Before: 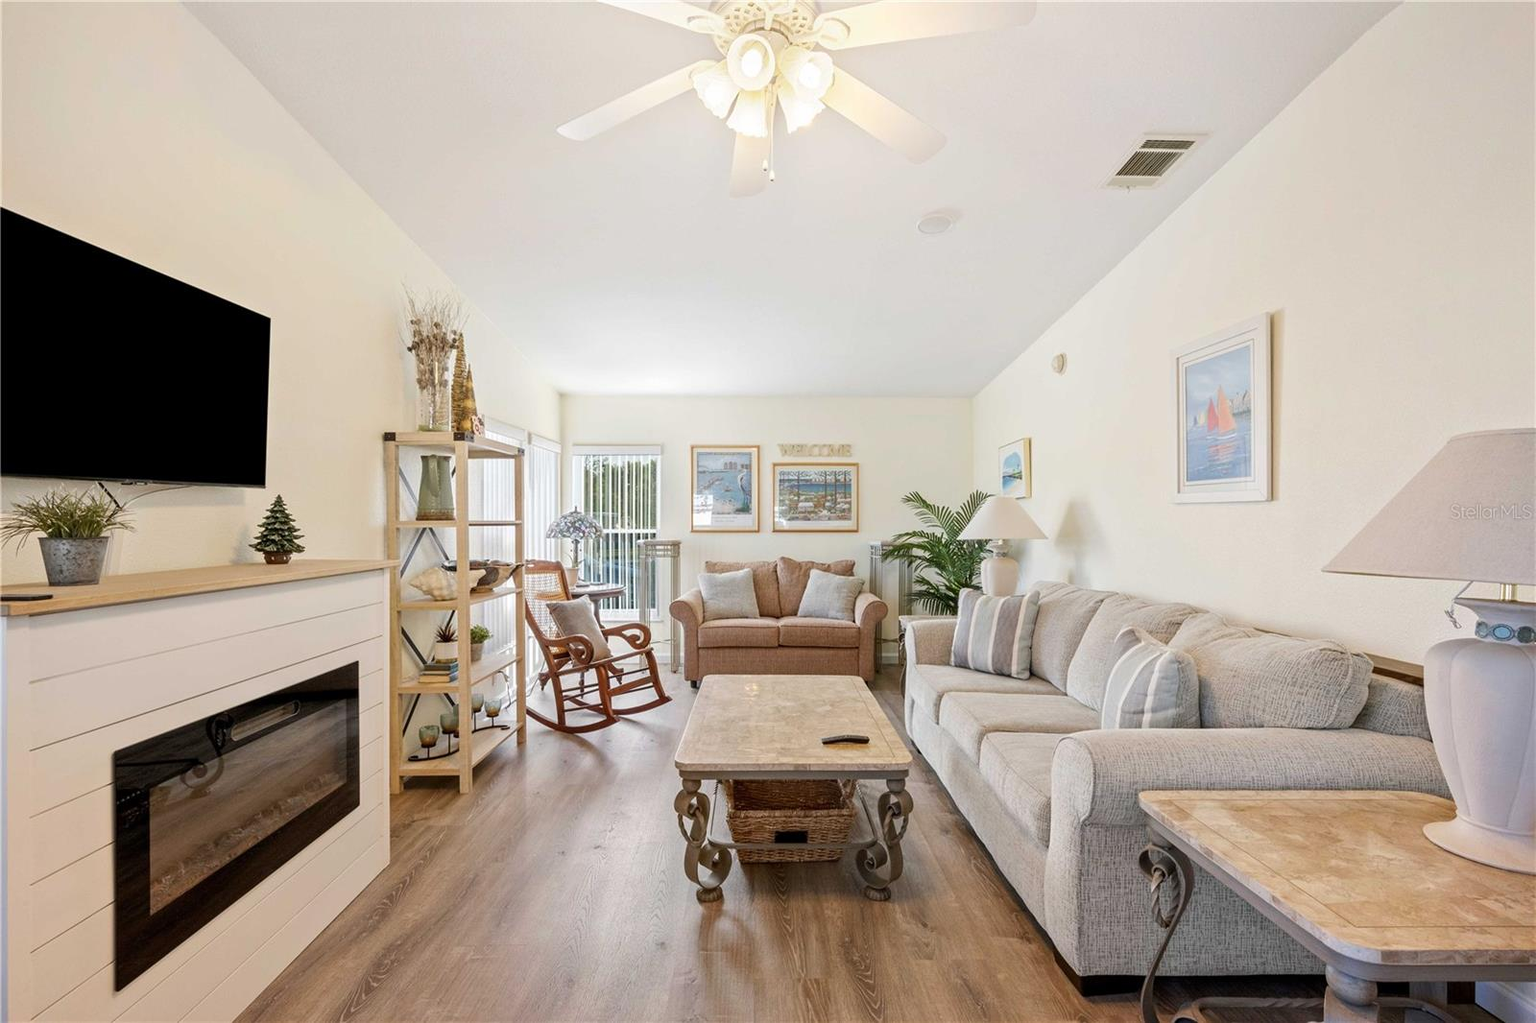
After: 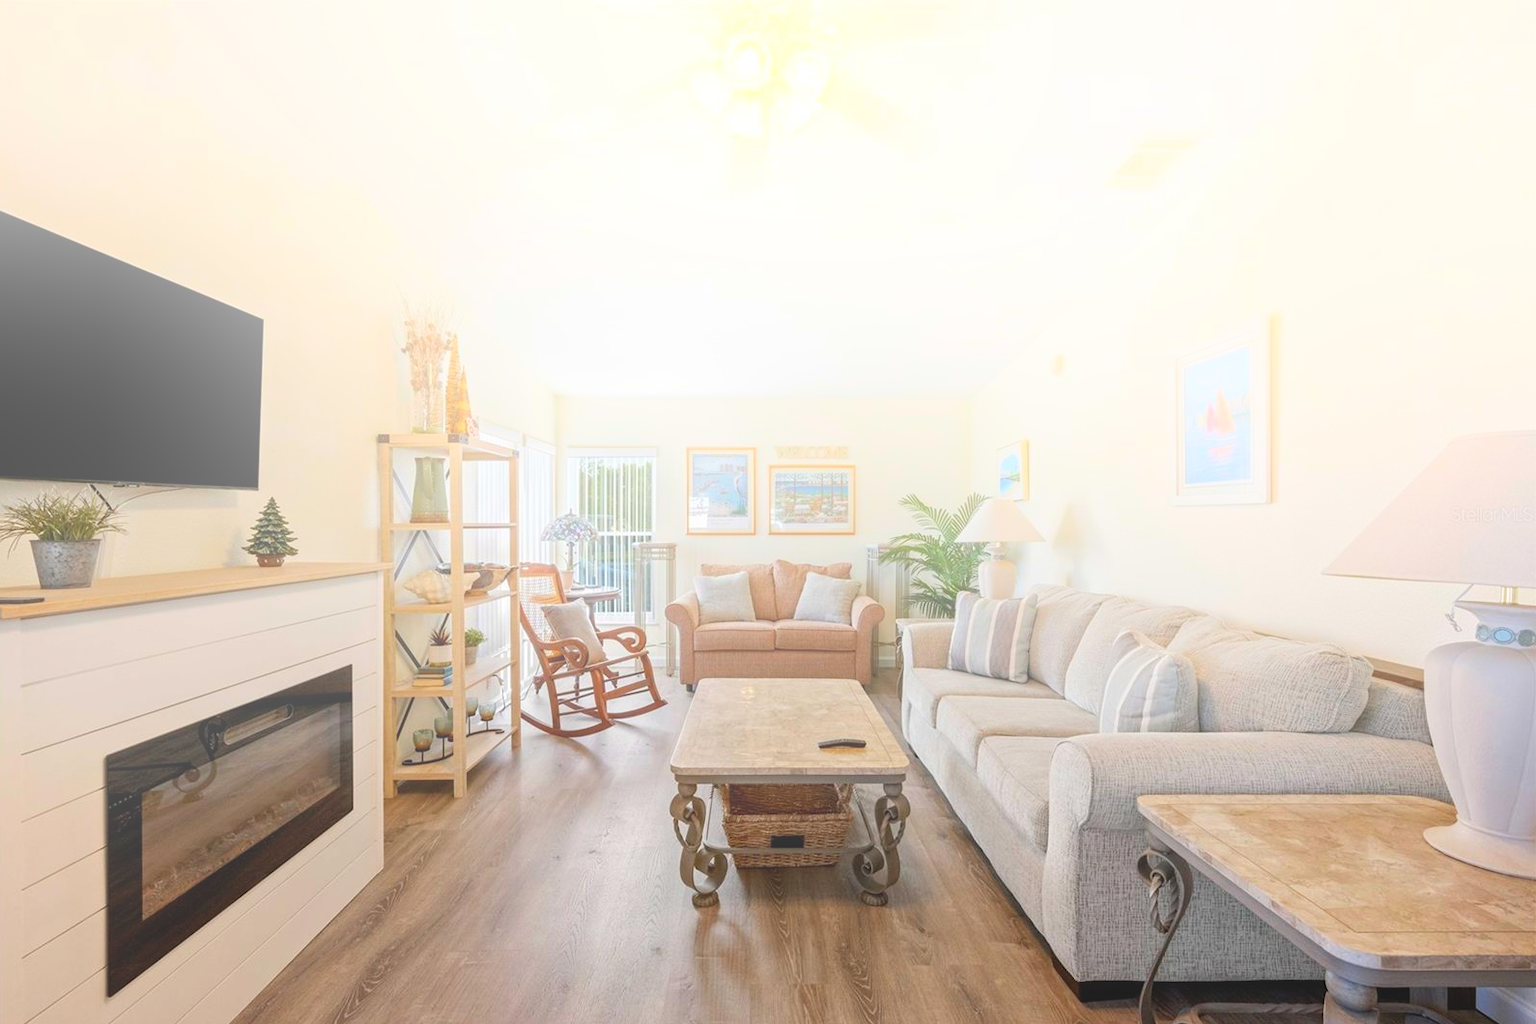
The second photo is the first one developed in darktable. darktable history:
crop and rotate: left 0.614%, top 0.179%, bottom 0.309%
bloom: size 40%
